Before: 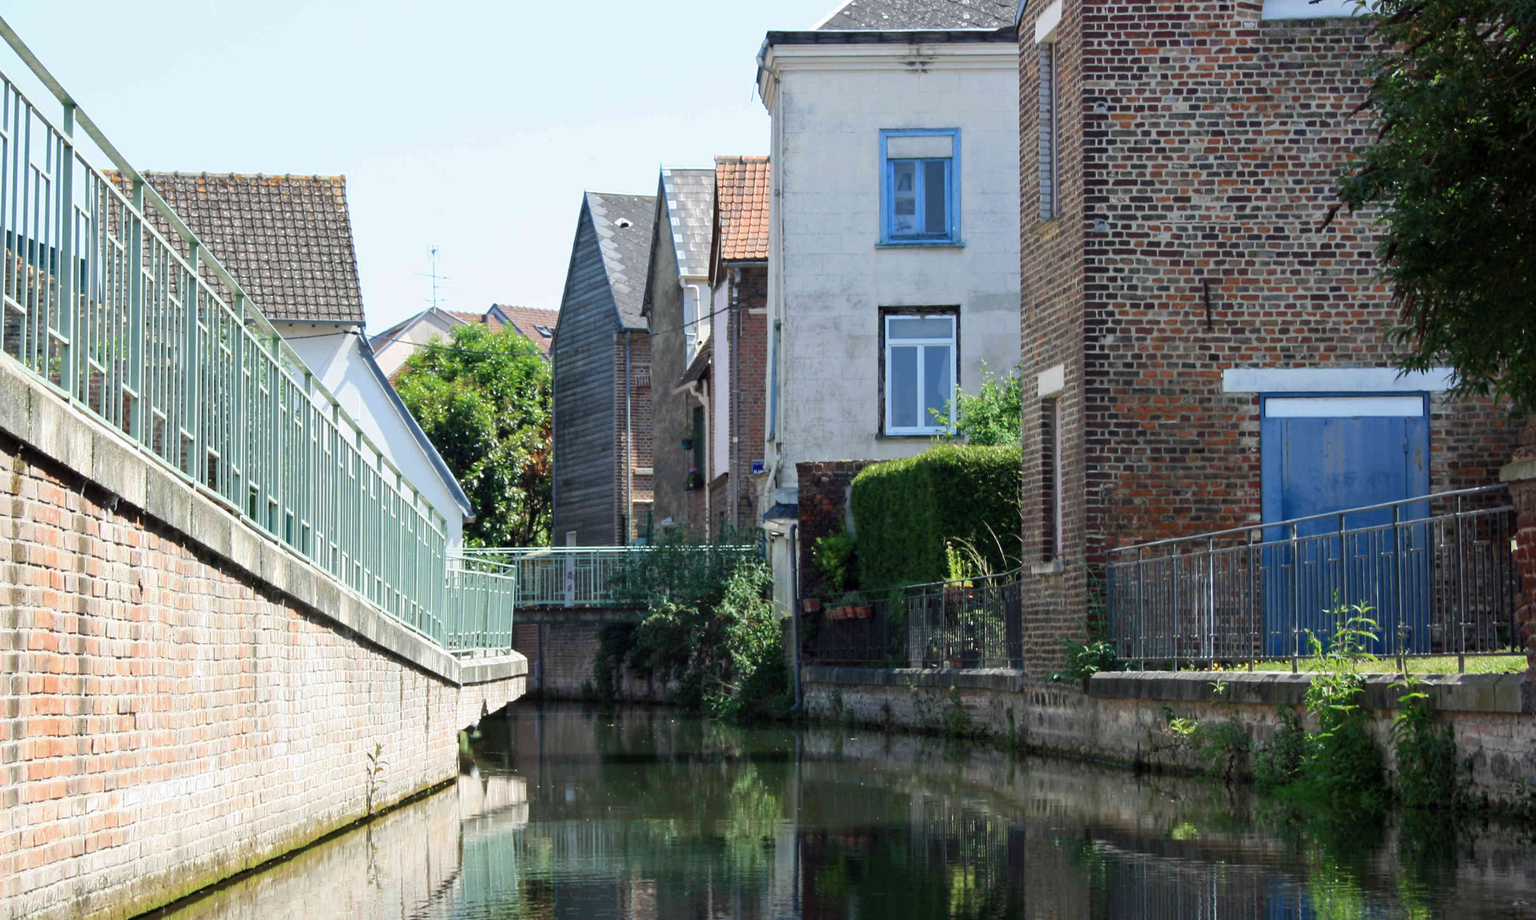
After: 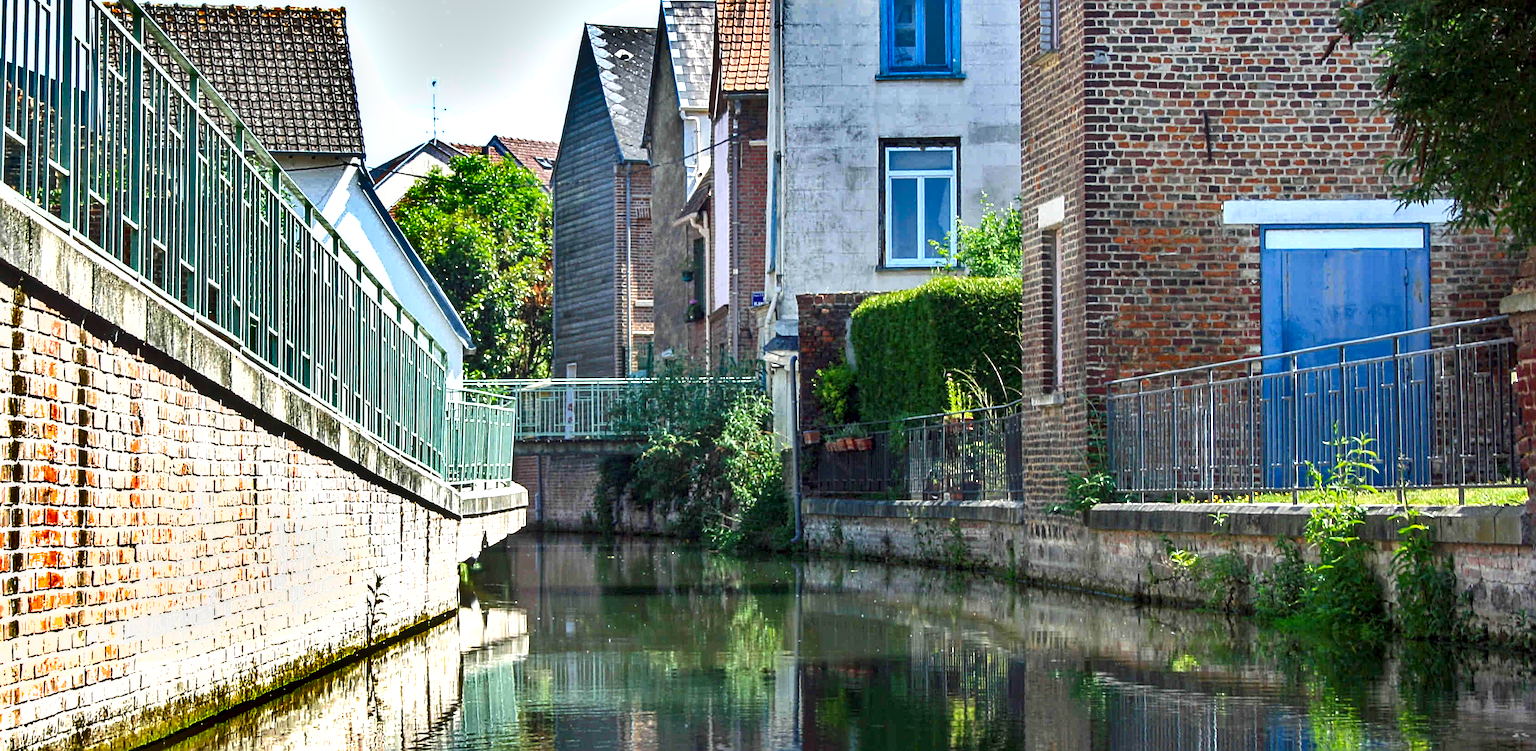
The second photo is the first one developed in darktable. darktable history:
exposure: black level correction 0, exposure 0.89 EV, compensate exposure bias true, compensate highlight preservation false
crop and rotate: top 18.341%
sharpen: radius 2.817, amount 0.728
shadows and highlights: shadows 21.05, highlights -82.34, soften with gaussian
contrast equalizer: y [[0.6 ×6], [0.55 ×6], [0 ×6], [0 ×6], [0 ×6]], mix -0.319
local contrast: detail 140%
color balance rgb: perceptual saturation grading › global saturation 30.867%, contrast -9.487%
contrast brightness saturation: contrast 0.026, brightness -0.035
